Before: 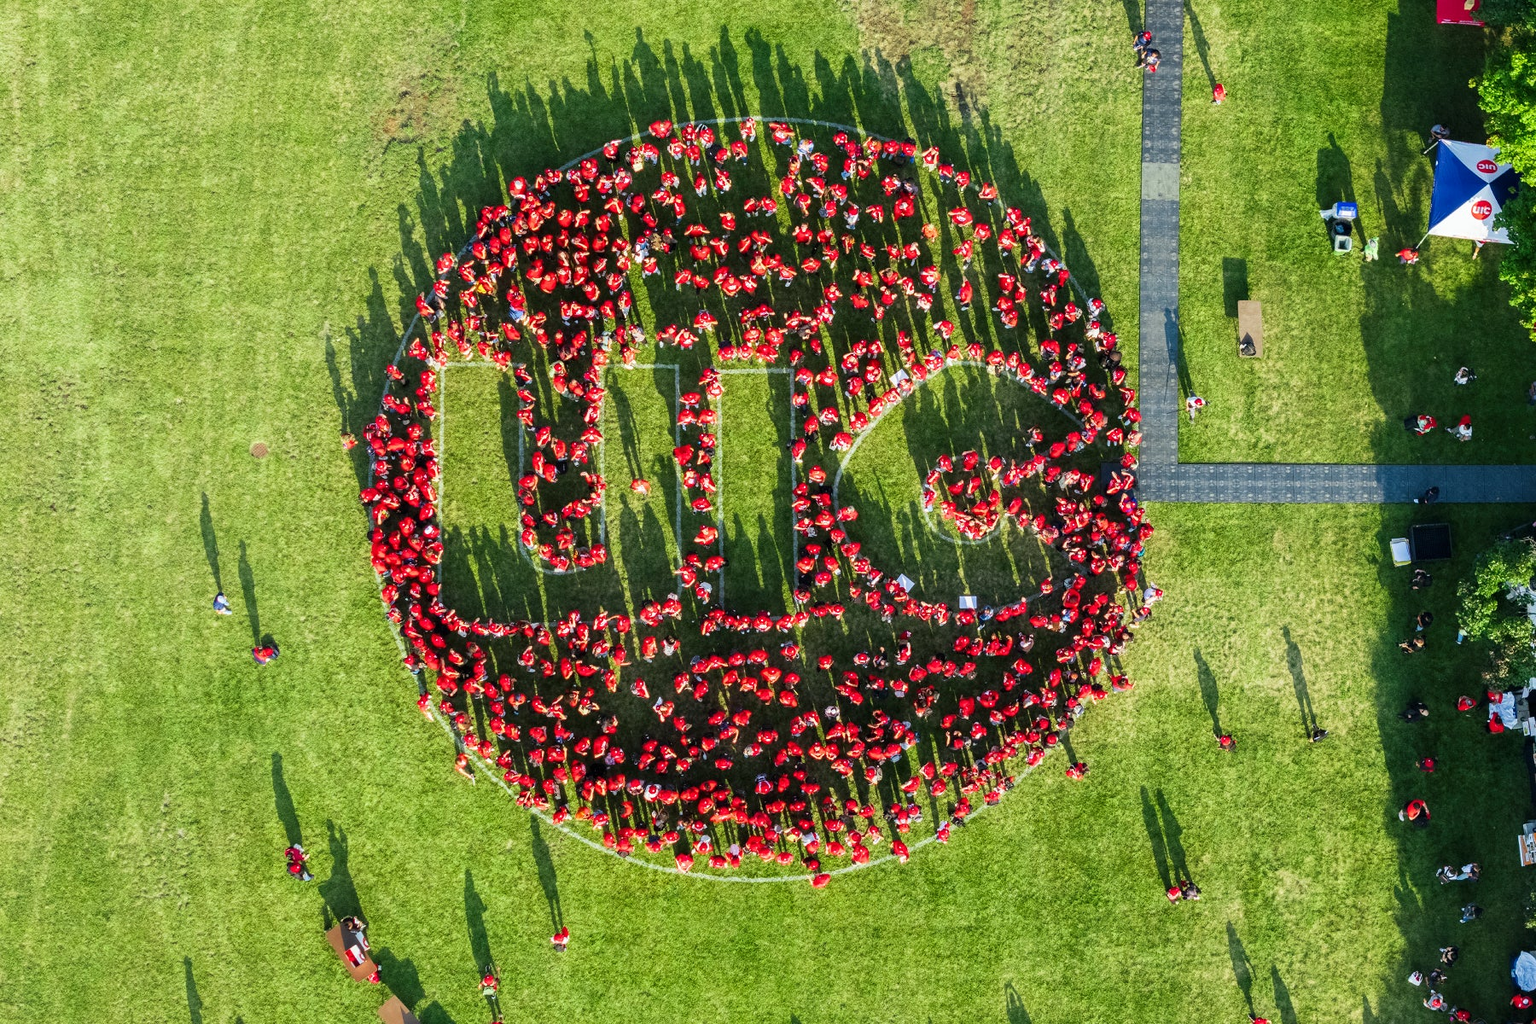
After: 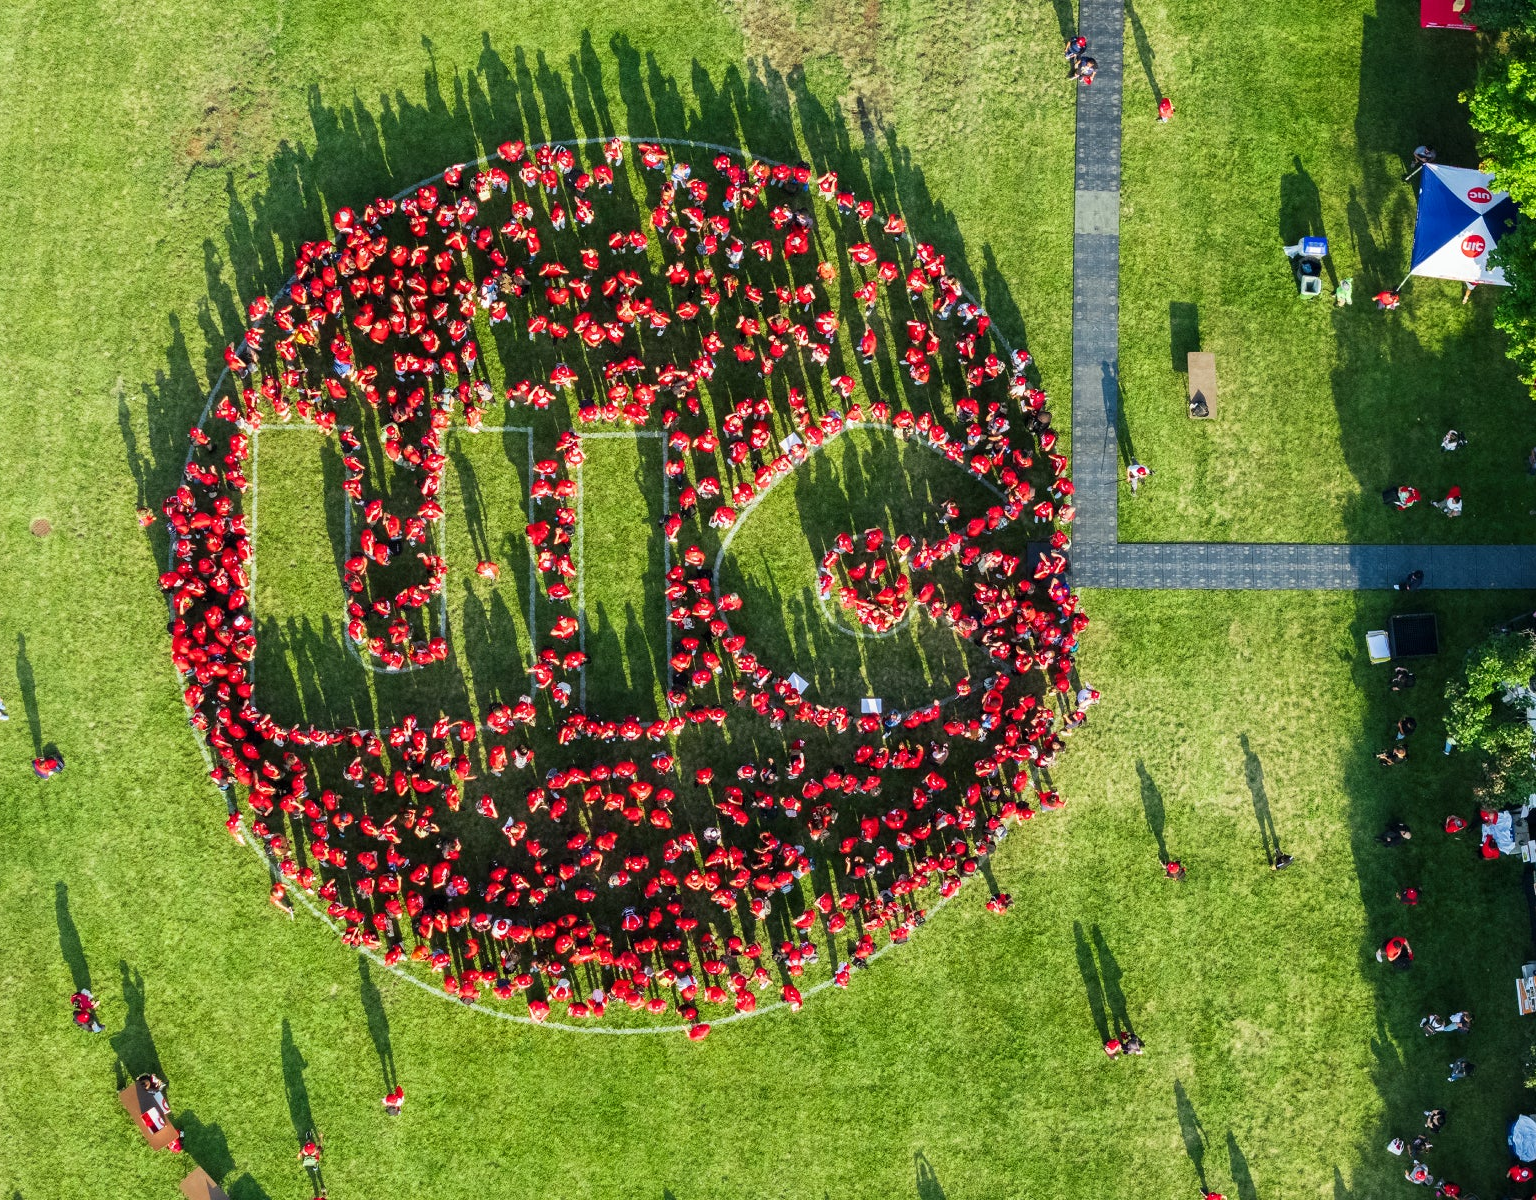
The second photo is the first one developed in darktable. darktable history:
crop and rotate: left 14.656%
